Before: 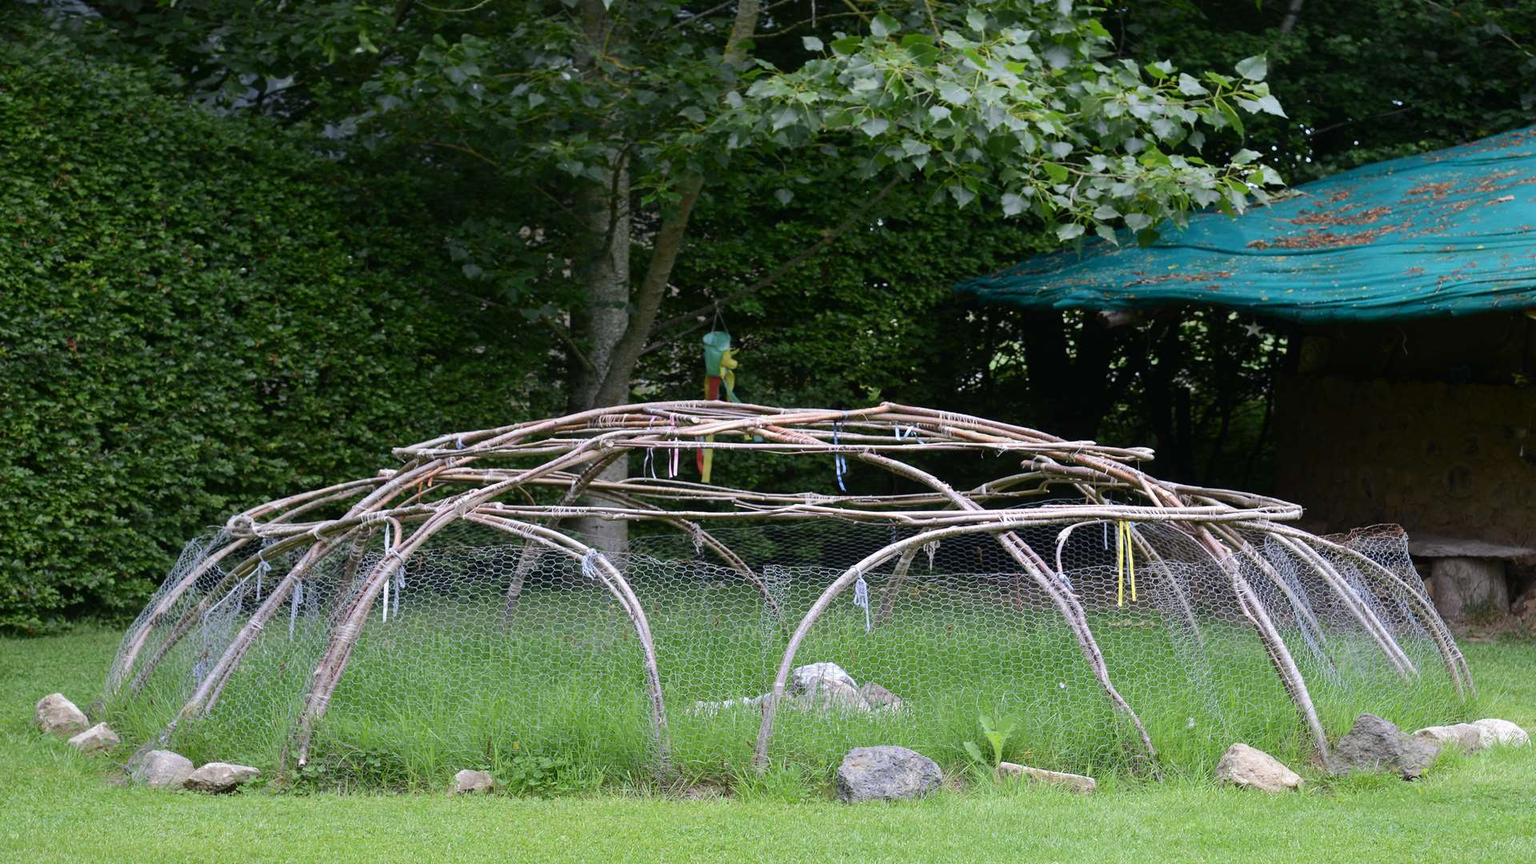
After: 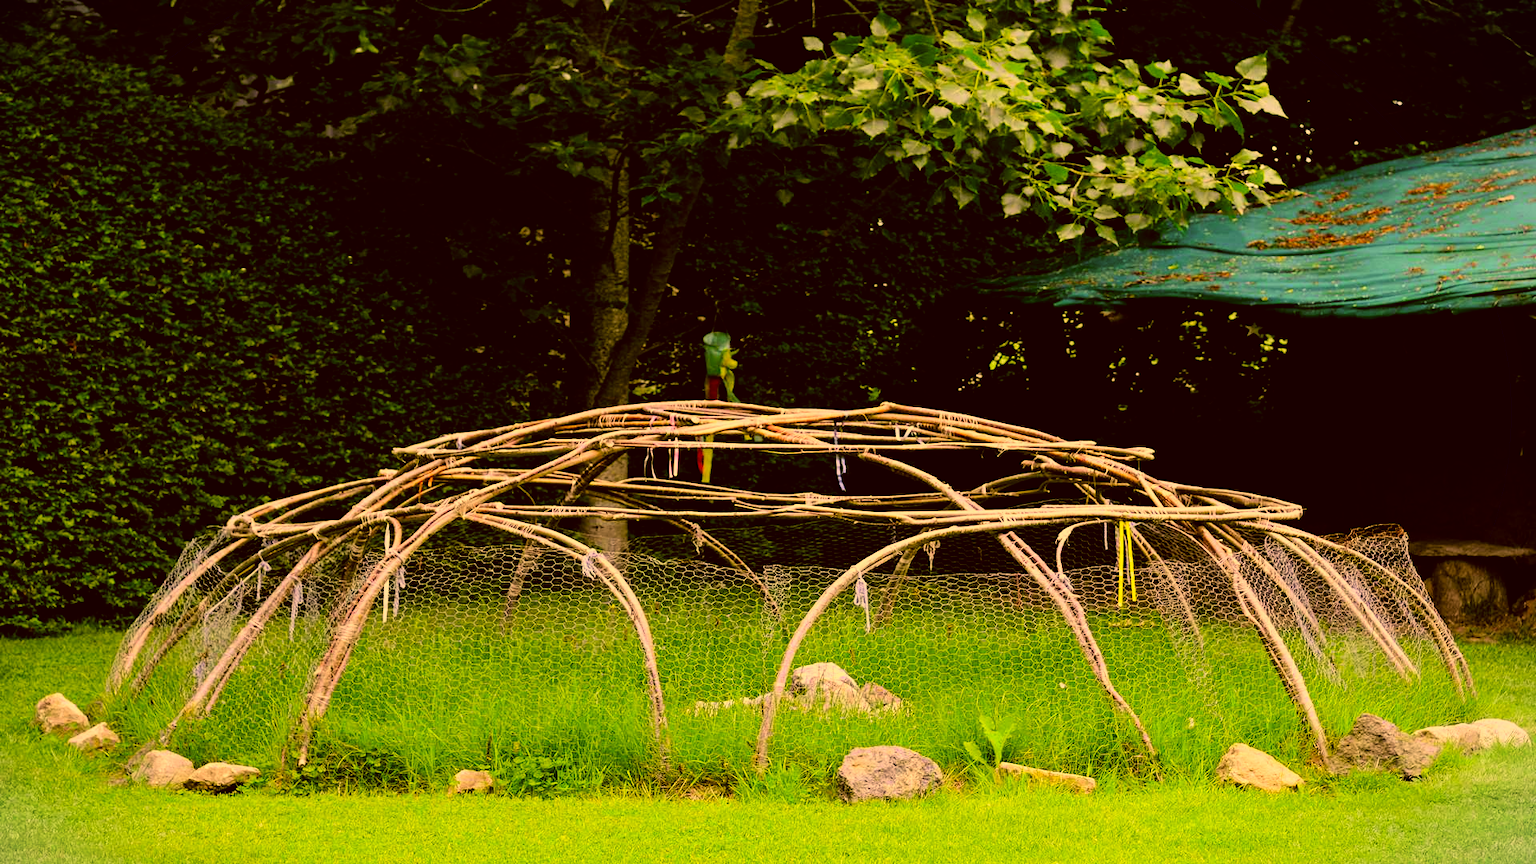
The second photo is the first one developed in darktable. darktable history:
exposure: exposure -0.01 EV, compensate exposure bias true, compensate highlight preservation false
color correction: highlights a* 10.84, highlights b* 30.4, shadows a* 2.68, shadows b* 17.45, saturation 1.72
vignetting: fall-off start 99.8%, brightness -0.209, center (-0.032, -0.046), width/height ratio 1.304, unbound false
filmic rgb: black relative exposure -5.37 EV, white relative exposure 2.88 EV, dynamic range scaling -37.66%, hardness 3.99, contrast 1.588, highlights saturation mix -0.796%
